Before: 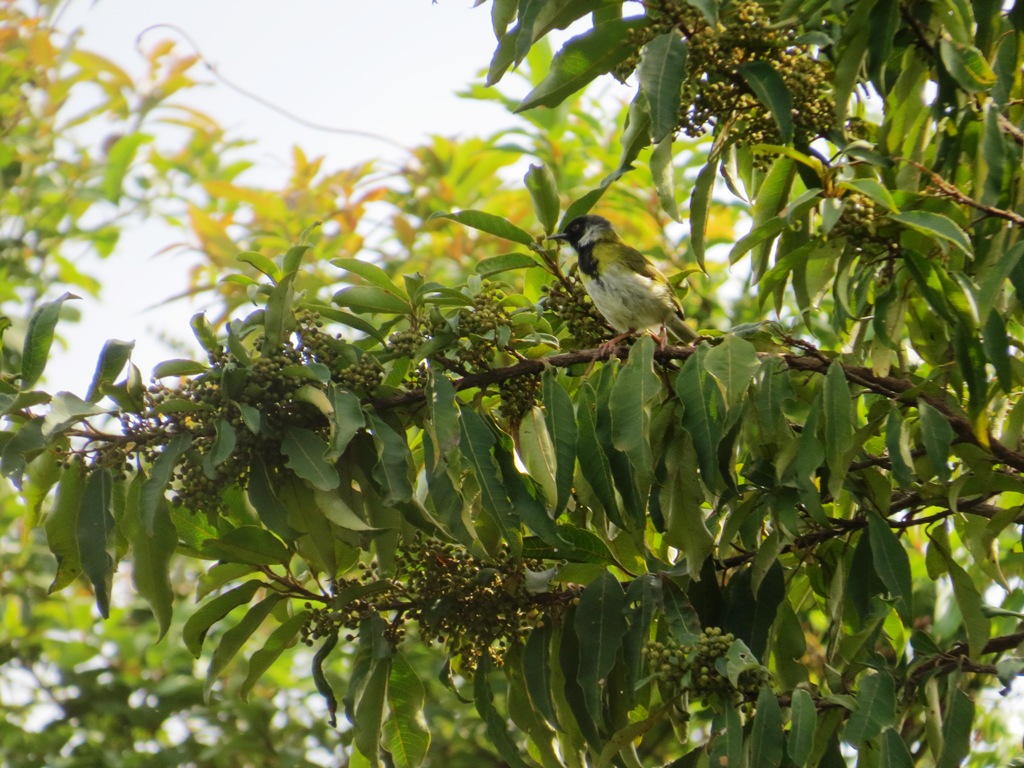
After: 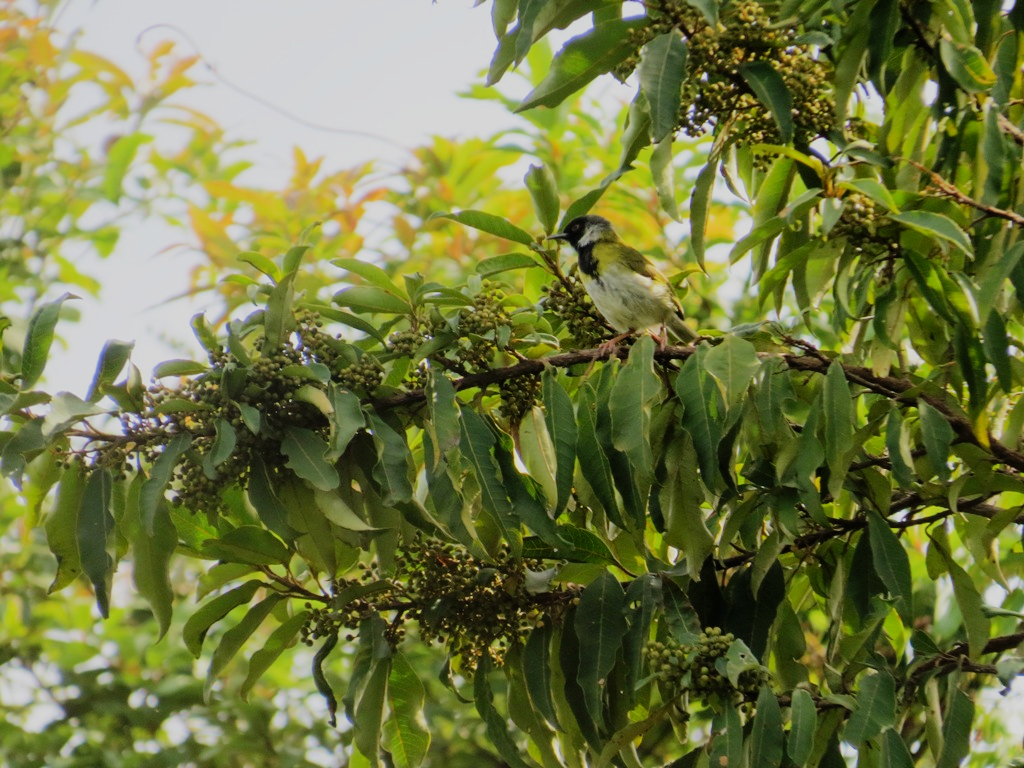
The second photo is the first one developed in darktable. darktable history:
levels: levels [0, 0.478, 1]
filmic rgb: black relative exposure -7.65 EV, white relative exposure 4.56 EV, hardness 3.61, iterations of high-quality reconstruction 10
